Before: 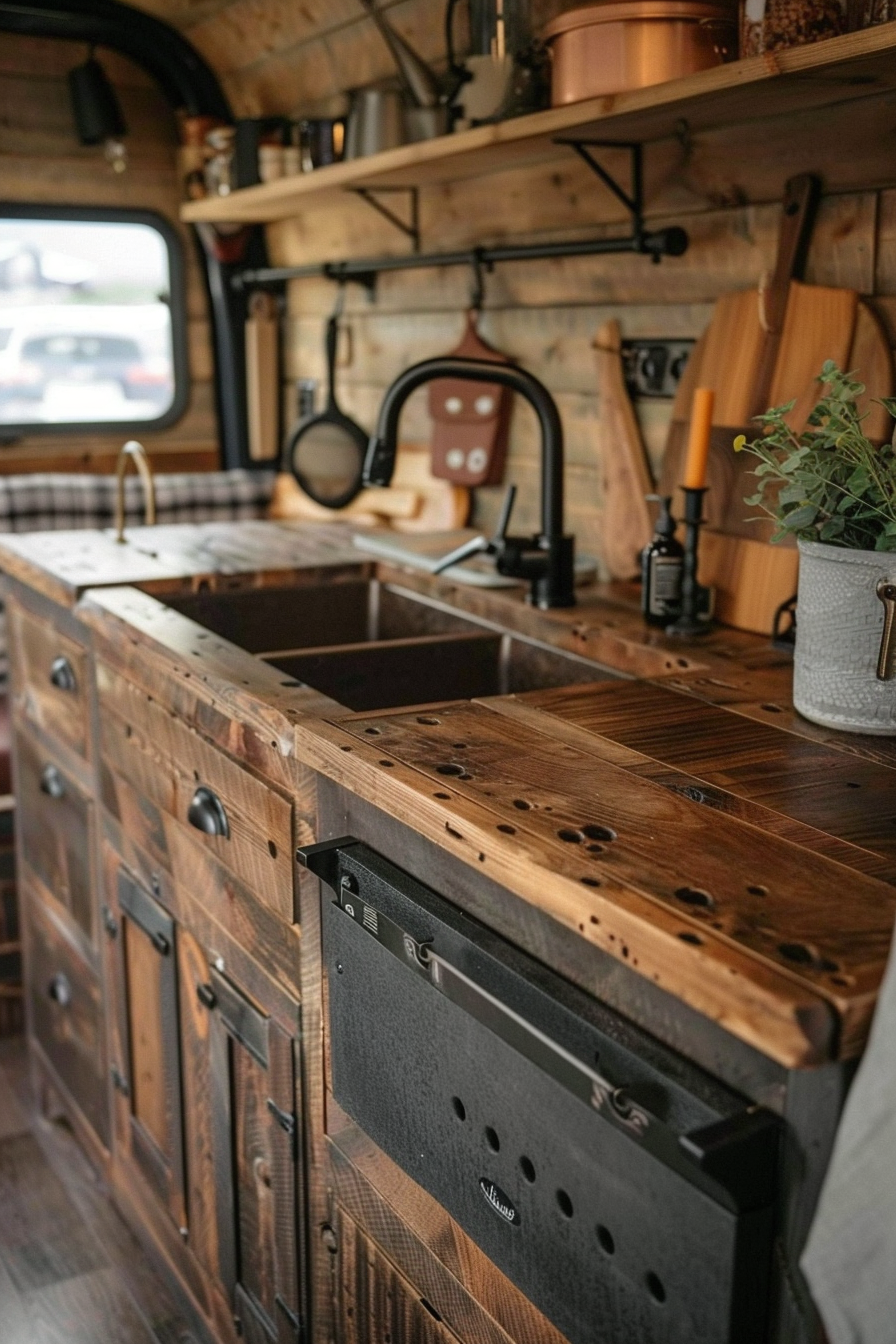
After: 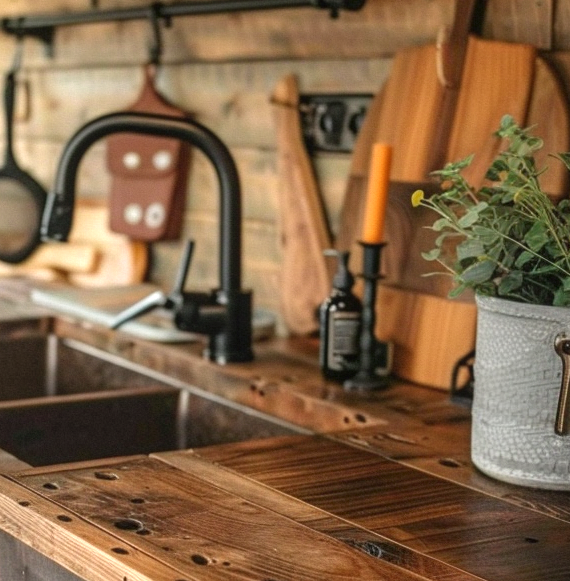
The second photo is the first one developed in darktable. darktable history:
exposure: black level correction 0, exposure 0.7 EV, compensate exposure bias true, compensate highlight preservation false
crop: left 36.005%, top 18.293%, right 0.31%, bottom 38.444%
local contrast: detail 110%
